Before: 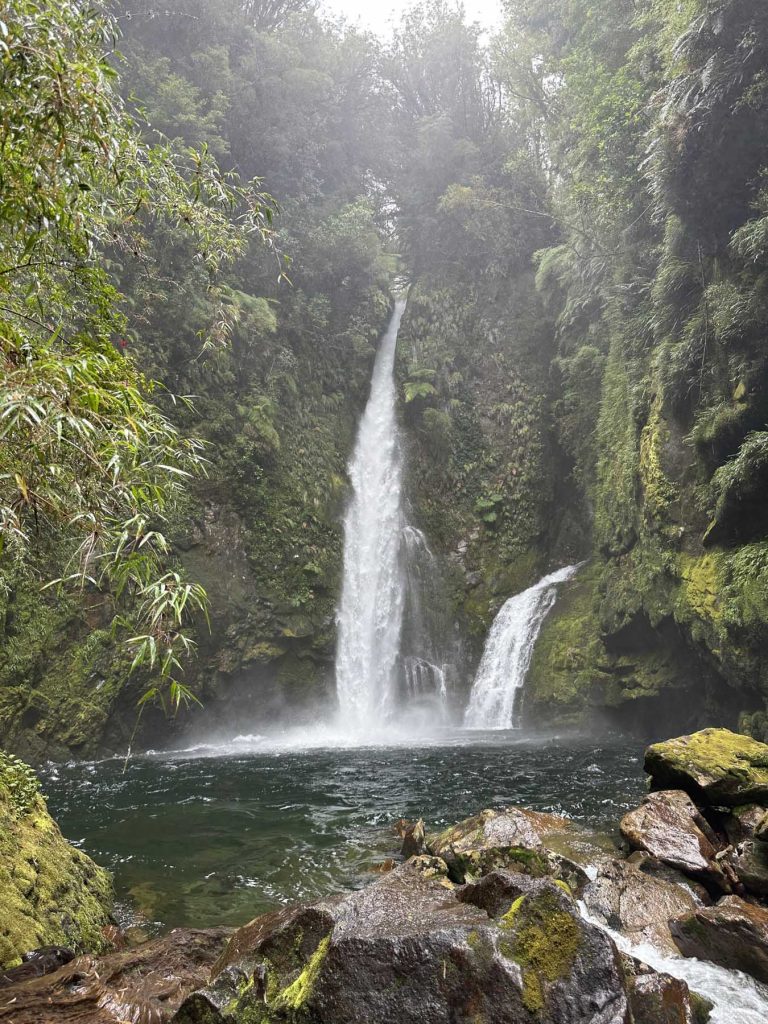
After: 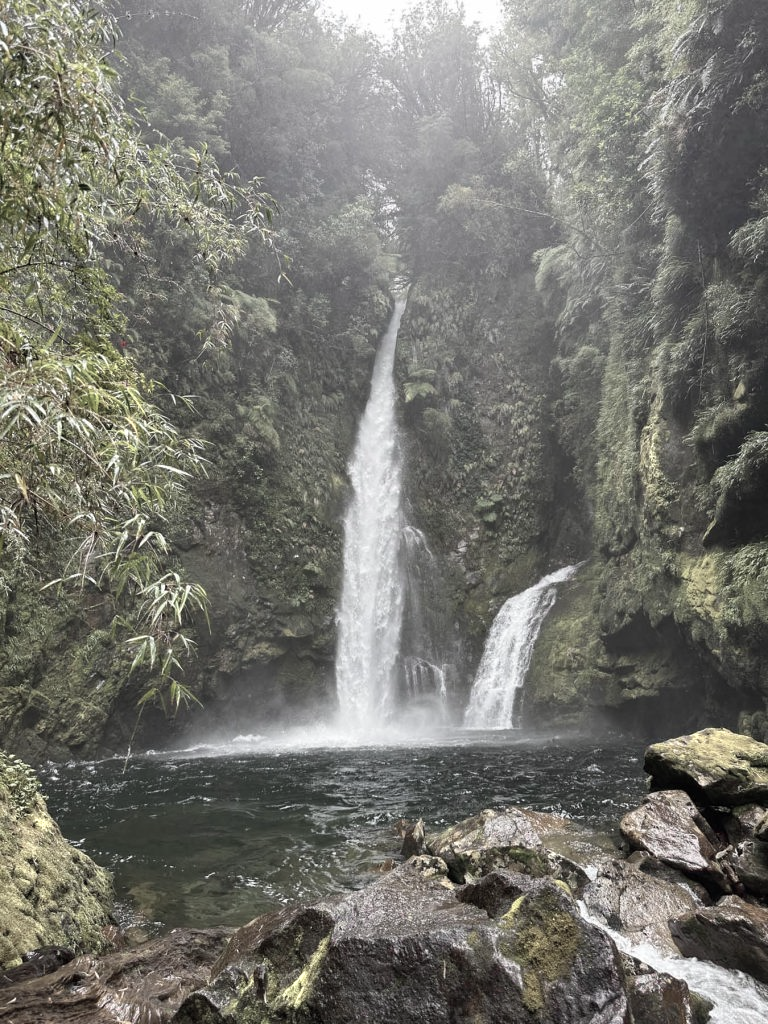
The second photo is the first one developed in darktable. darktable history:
color zones: curves: ch0 [(0, 0.6) (0.129, 0.585) (0.193, 0.596) (0.429, 0.5) (0.571, 0.5) (0.714, 0.5) (0.857, 0.5) (1, 0.6)]; ch1 [(0, 0.453) (0.112, 0.245) (0.213, 0.252) (0.429, 0.233) (0.571, 0.231) (0.683, 0.242) (0.857, 0.296) (1, 0.453)]
base curve: exposure shift 0, preserve colors none
